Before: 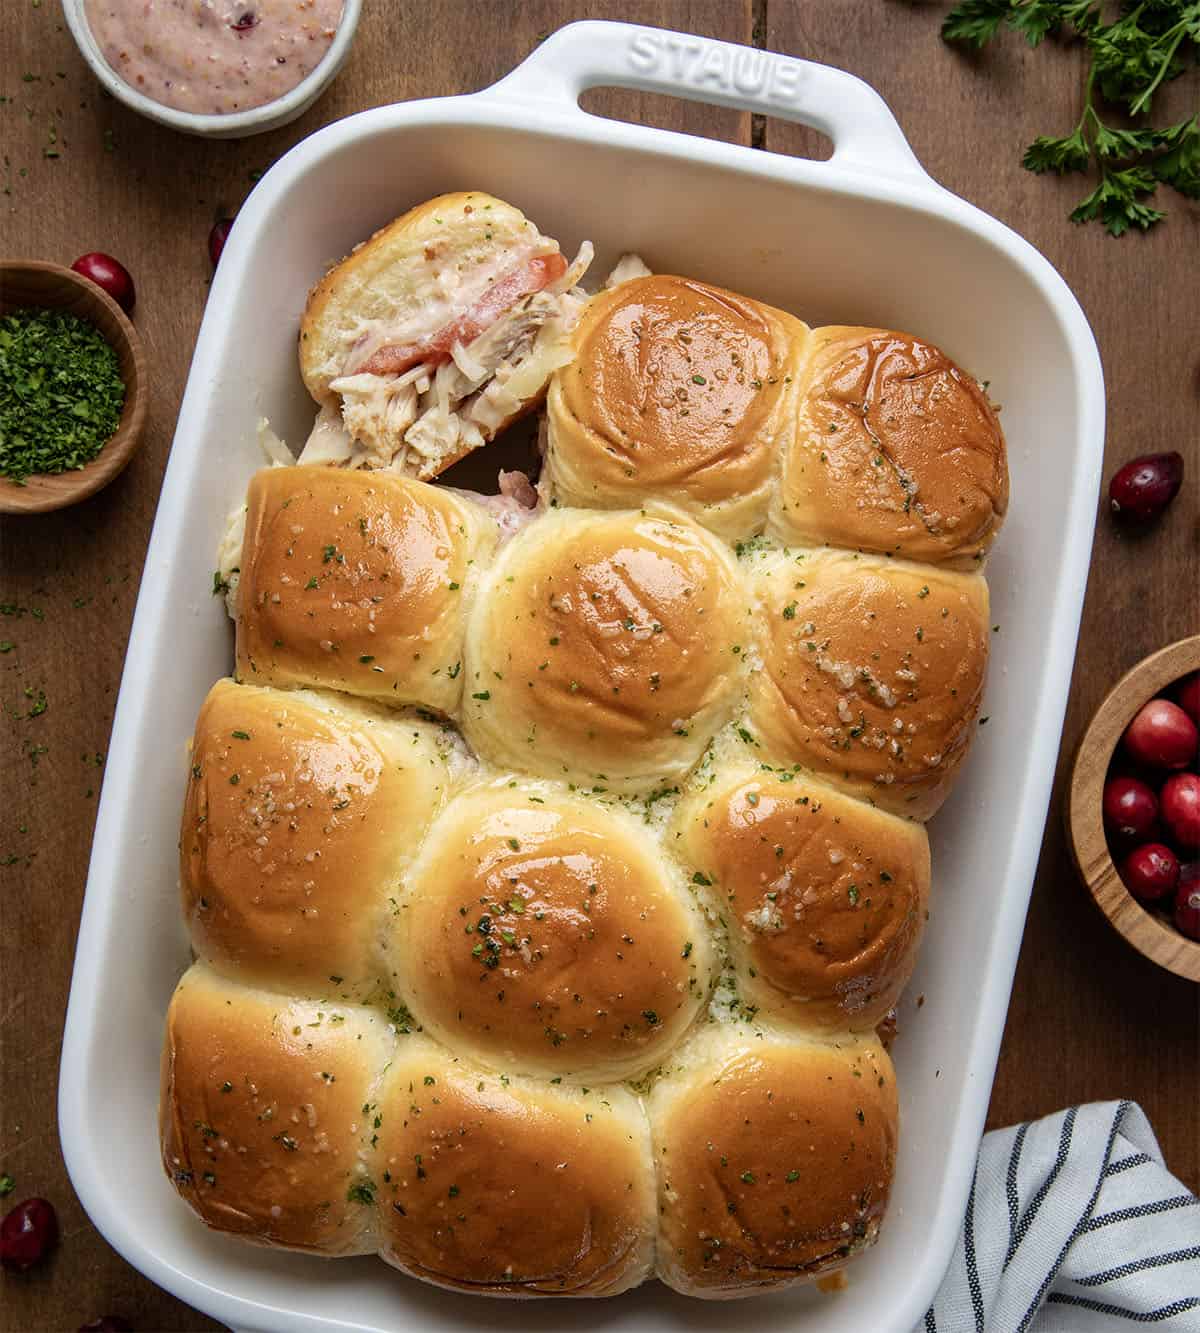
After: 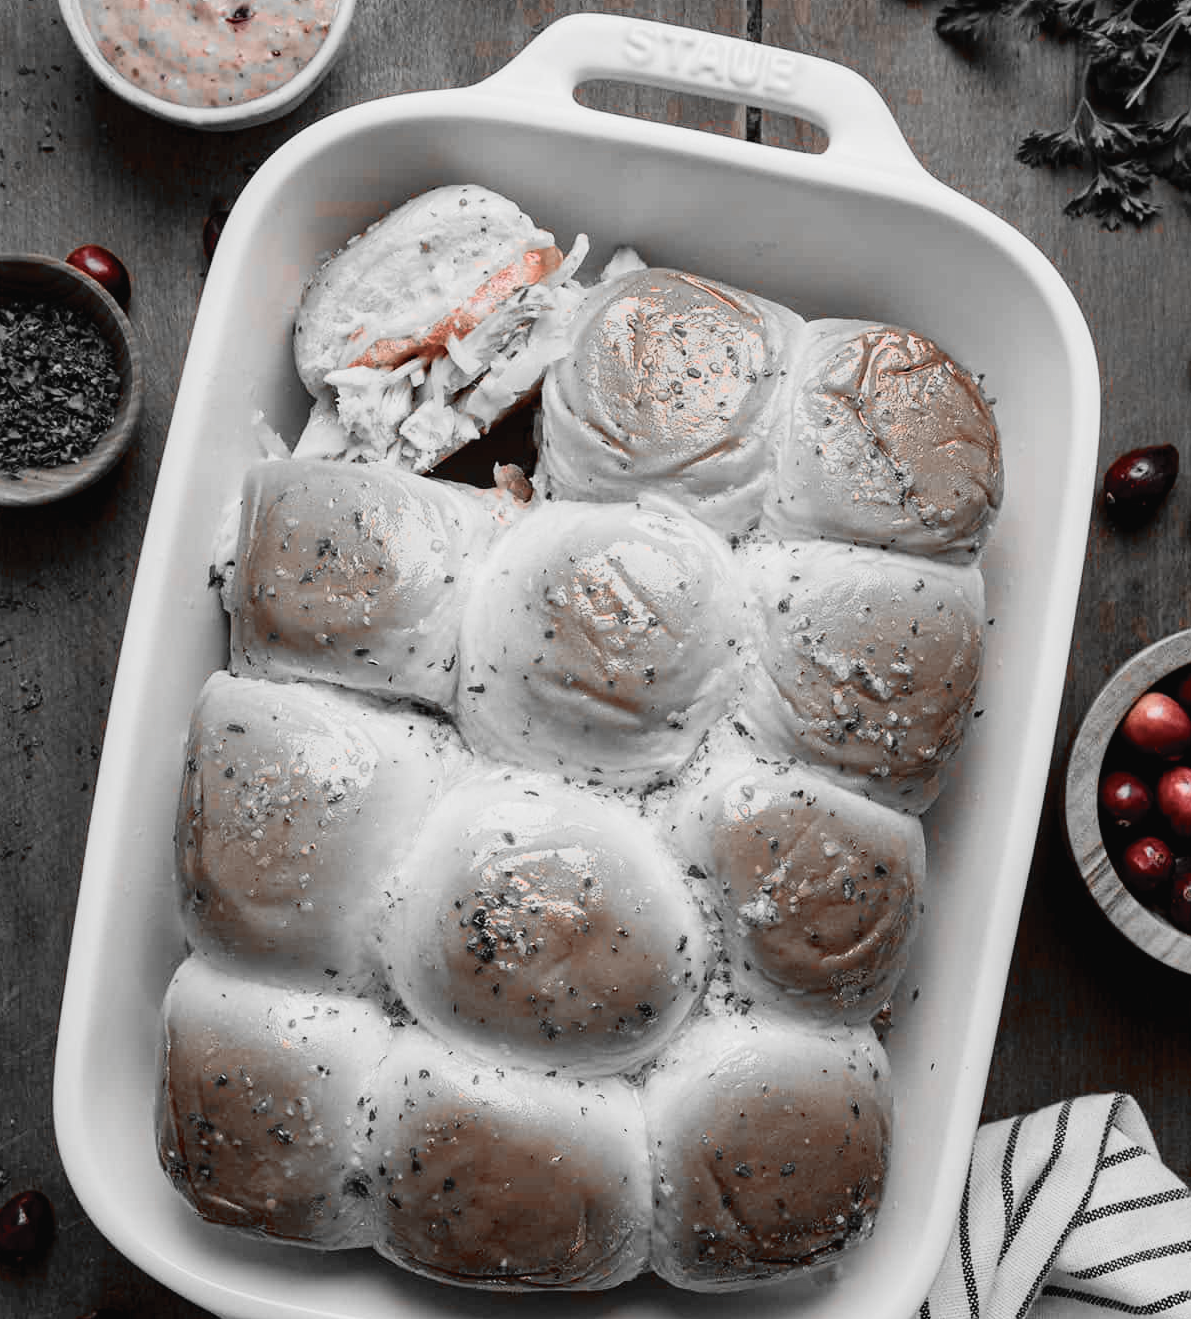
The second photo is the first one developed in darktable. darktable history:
tone curve: curves: ch0 [(0, 0.022) (0.114, 0.096) (0.282, 0.299) (0.456, 0.51) (0.613, 0.693) (0.786, 0.843) (0.999, 0.949)]; ch1 [(0, 0) (0.384, 0.365) (0.463, 0.447) (0.486, 0.474) (0.503, 0.5) (0.535, 0.522) (0.555, 0.546) (0.593, 0.599) (0.755, 0.793) (1, 1)]; ch2 [(0, 0) (0.369, 0.375) (0.449, 0.434) (0.501, 0.5) (0.528, 0.517) (0.561, 0.57) (0.612, 0.631) (0.668, 0.659) (1, 1)], color space Lab, independent channels, preserve colors none
color balance rgb: global offset › luminance -0.374%, perceptual saturation grading › global saturation 25.851%
crop: left 0.497%, top 0.574%, right 0.188%, bottom 0.461%
tone equalizer: edges refinement/feathering 500, mask exposure compensation -1.57 EV, preserve details no
color zones: curves: ch1 [(0, 0.006) (0.094, 0.285) (0.171, 0.001) (0.429, 0.001) (0.571, 0.003) (0.714, 0.004) (0.857, 0.004) (1, 0.006)]
